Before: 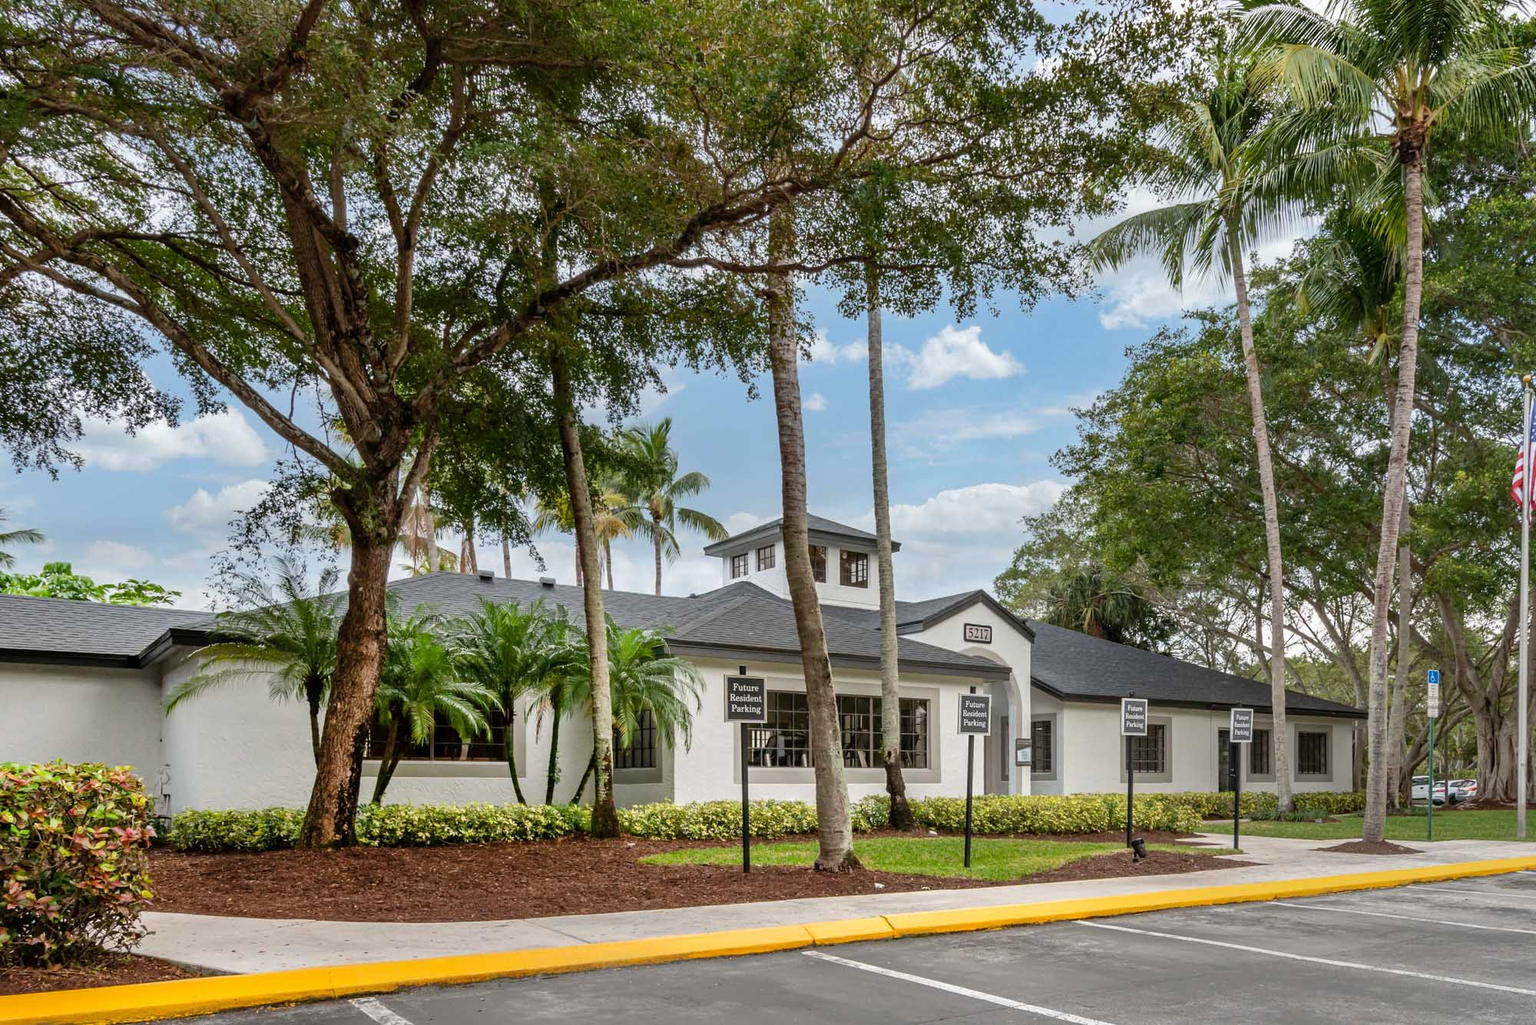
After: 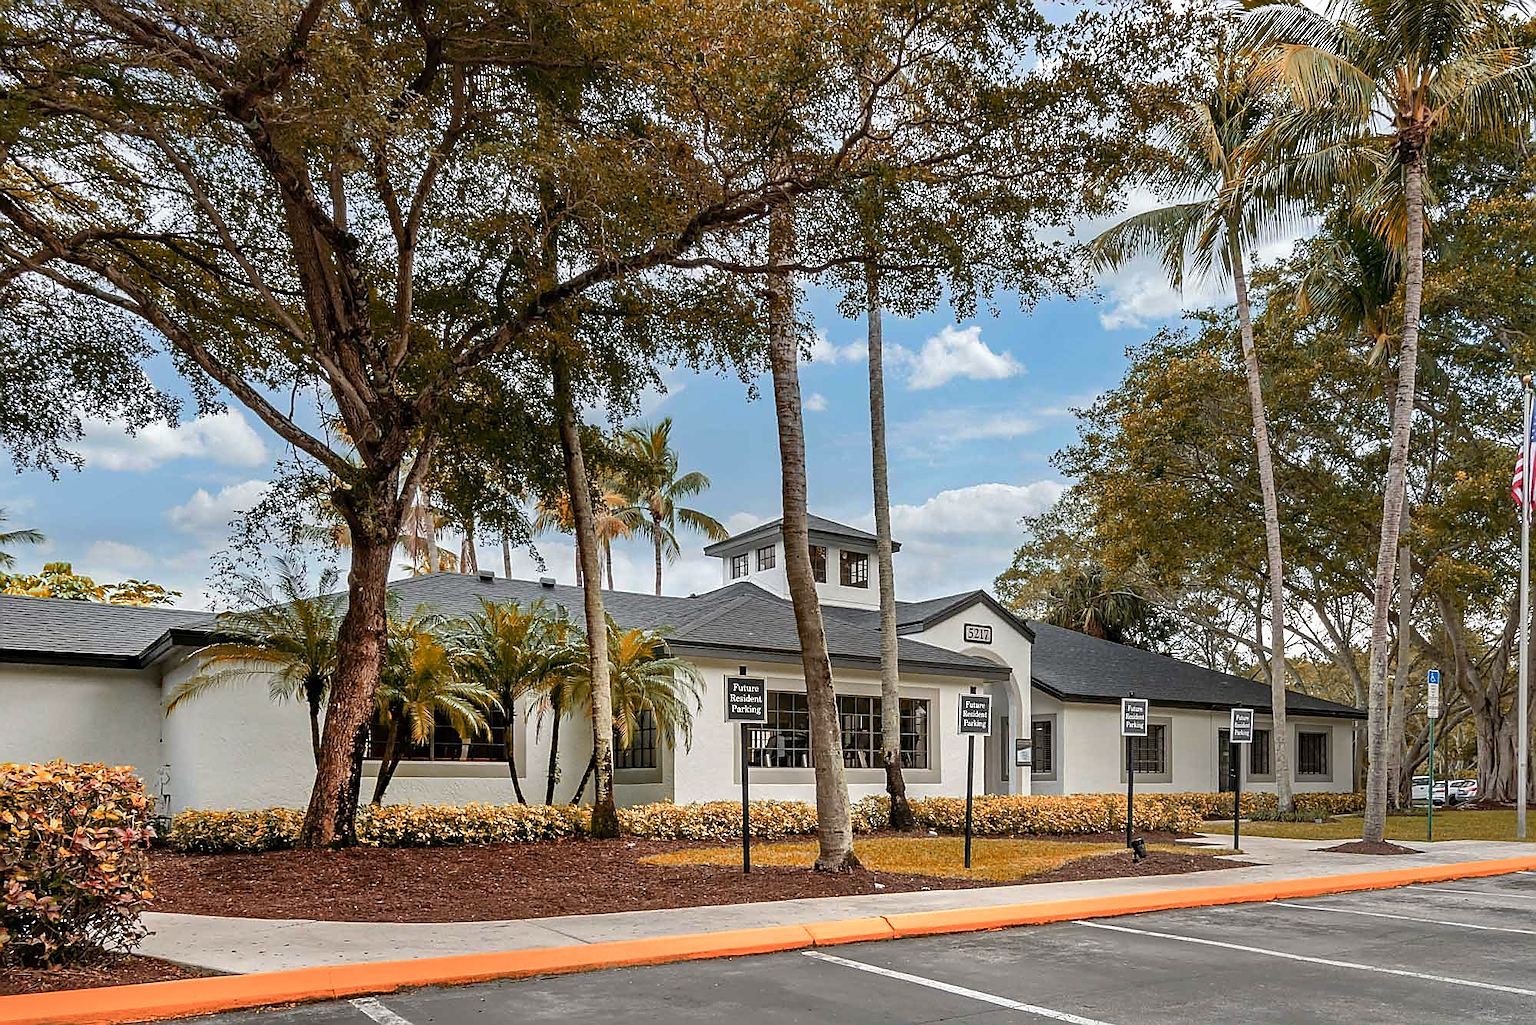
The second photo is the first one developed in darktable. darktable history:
haze removal: compatibility mode true, adaptive false
color zones: curves: ch2 [(0, 0.5) (0.084, 0.497) (0.323, 0.335) (0.4, 0.497) (1, 0.5)]
sharpen: radius 1.354, amount 1.254, threshold 0.637
